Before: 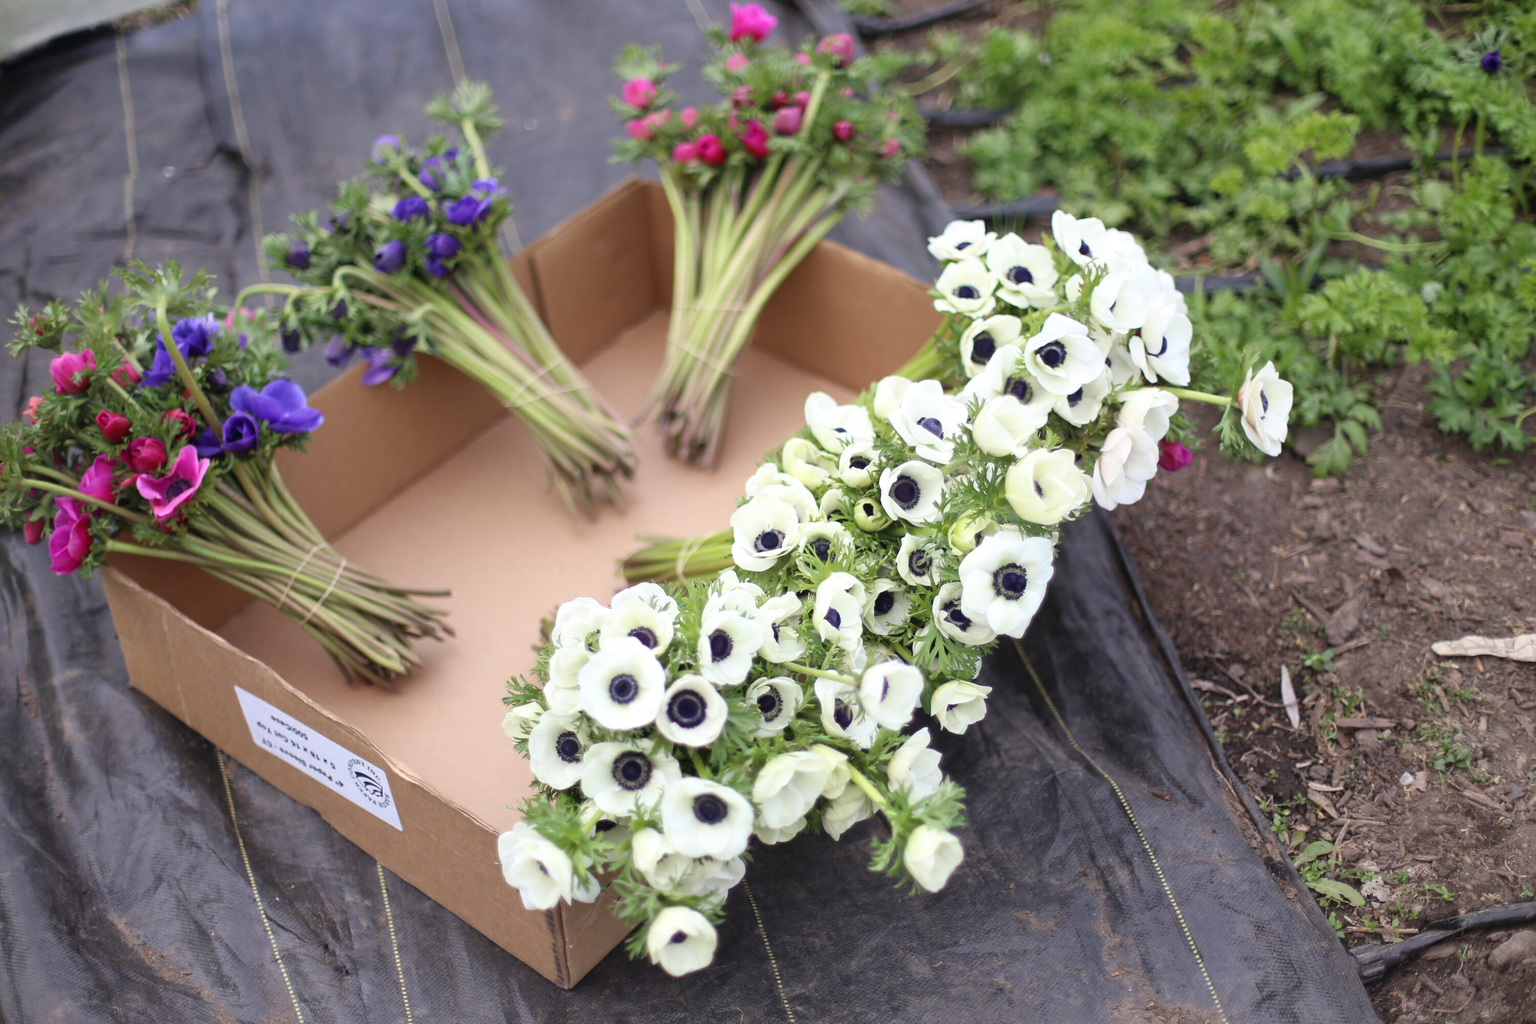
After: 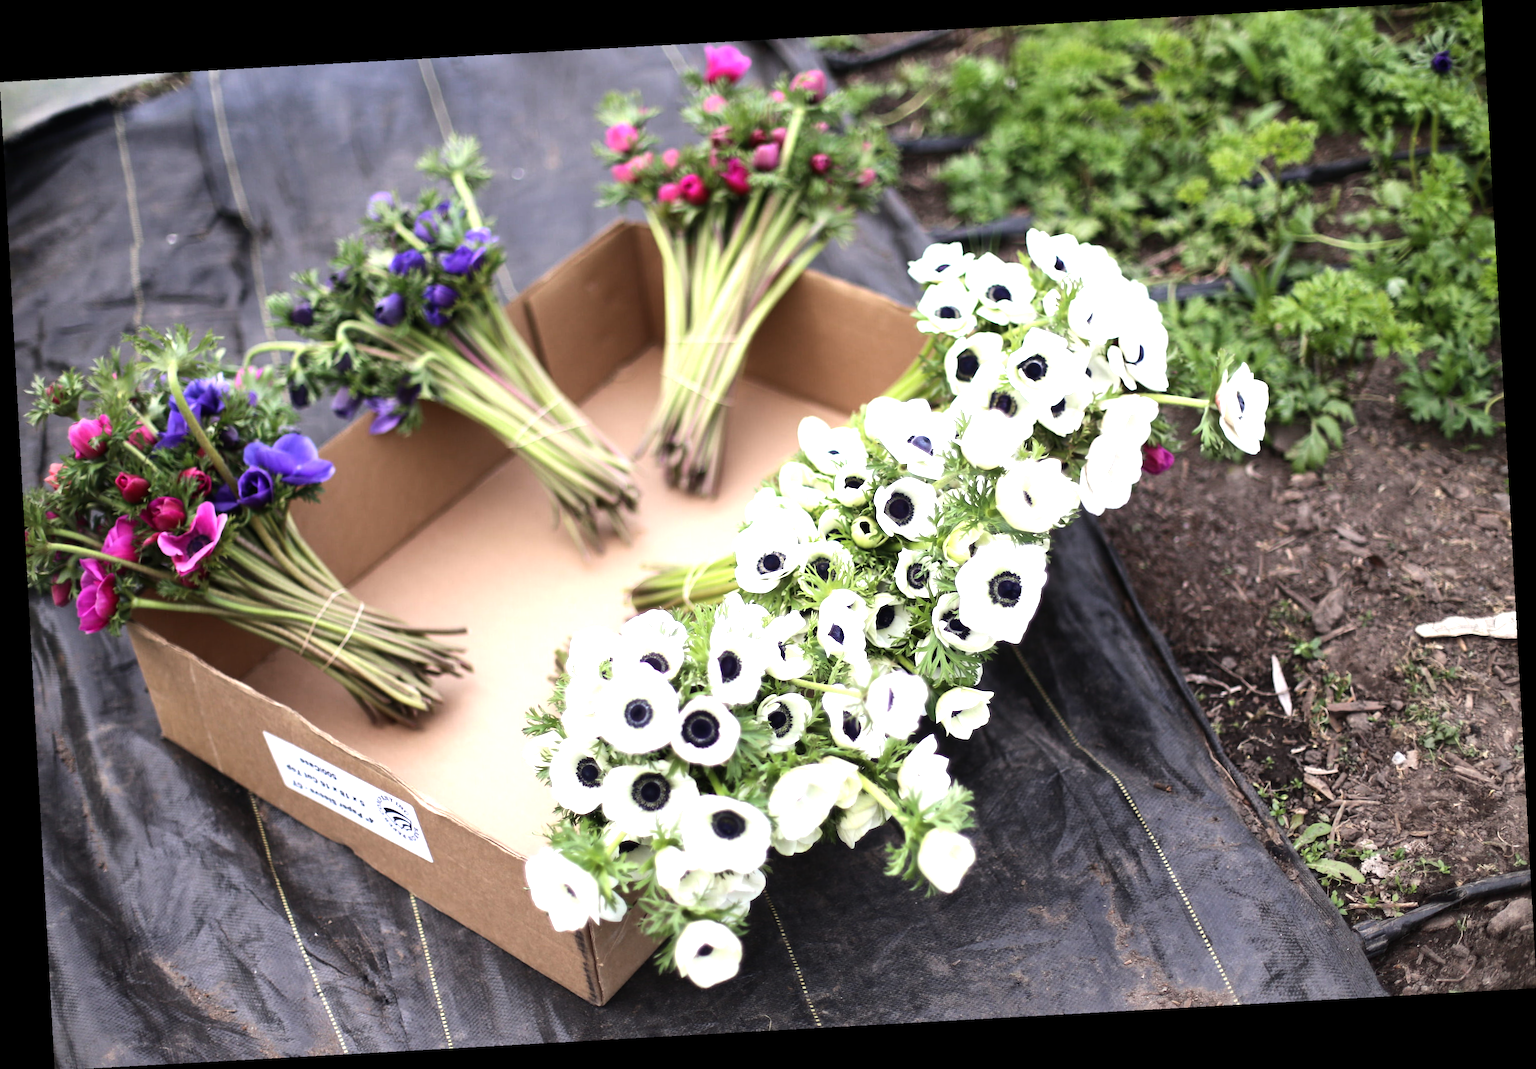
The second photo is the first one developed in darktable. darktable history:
rotate and perspective: rotation -3.18°, automatic cropping off
exposure: exposure -0.048 EV, compensate highlight preservation false
tone equalizer: -8 EV -1.08 EV, -7 EV -1.01 EV, -6 EV -0.867 EV, -5 EV -0.578 EV, -3 EV 0.578 EV, -2 EV 0.867 EV, -1 EV 1.01 EV, +0 EV 1.08 EV, edges refinement/feathering 500, mask exposure compensation -1.57 EV, preserve details no
